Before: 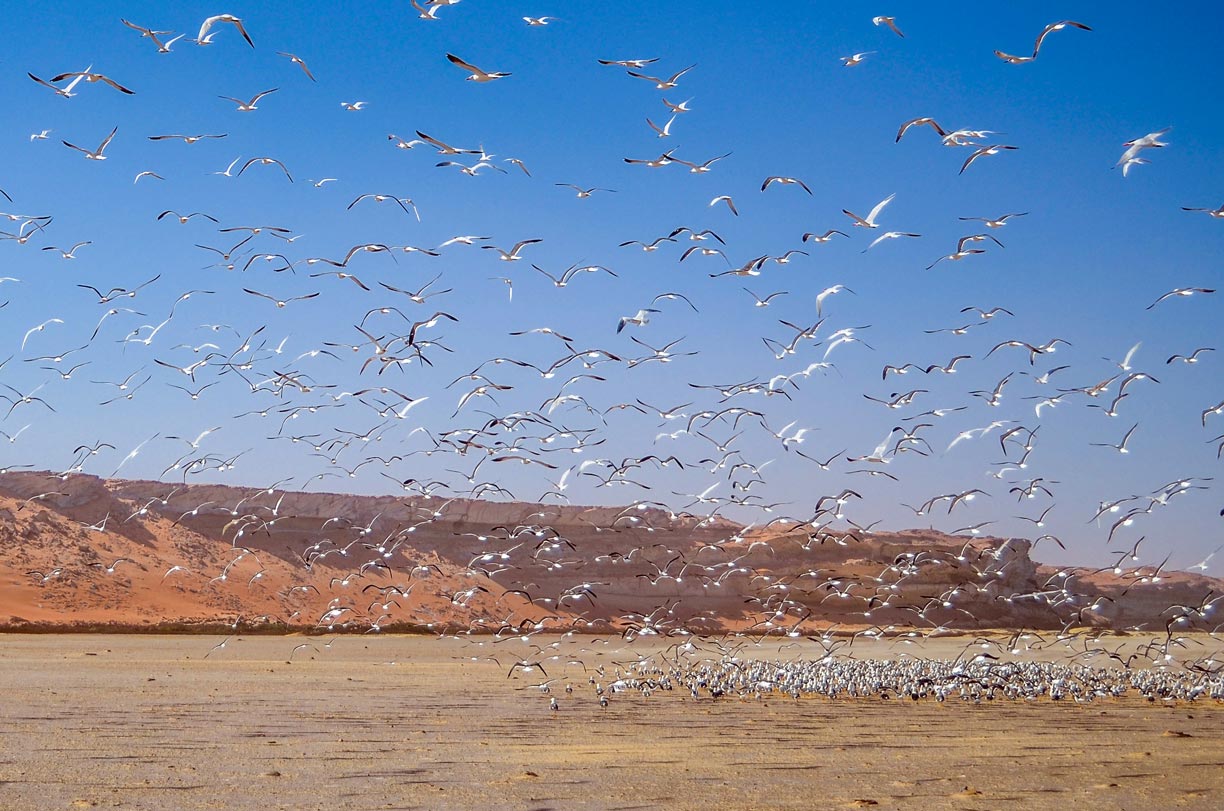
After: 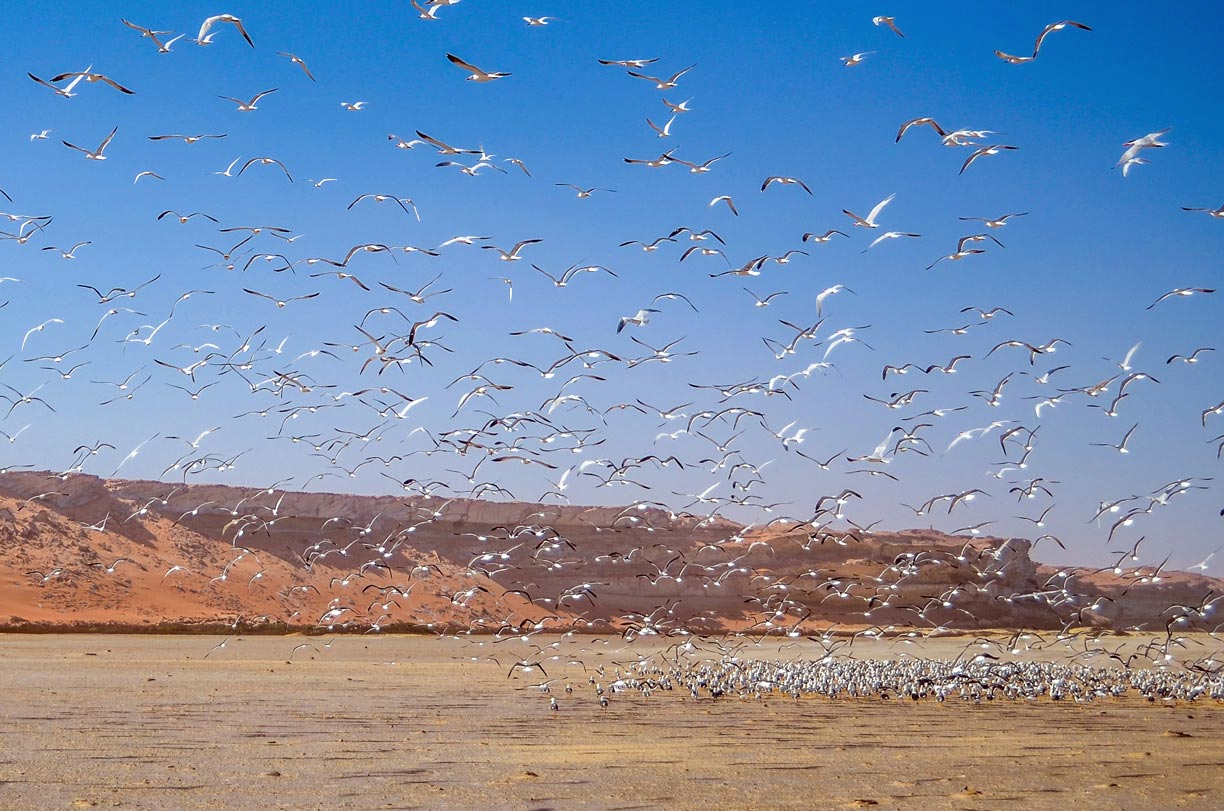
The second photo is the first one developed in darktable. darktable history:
shadows and highlights: shadows 13.05, white point adjustment 1.34, highlights -0.949, soften with gaussian
